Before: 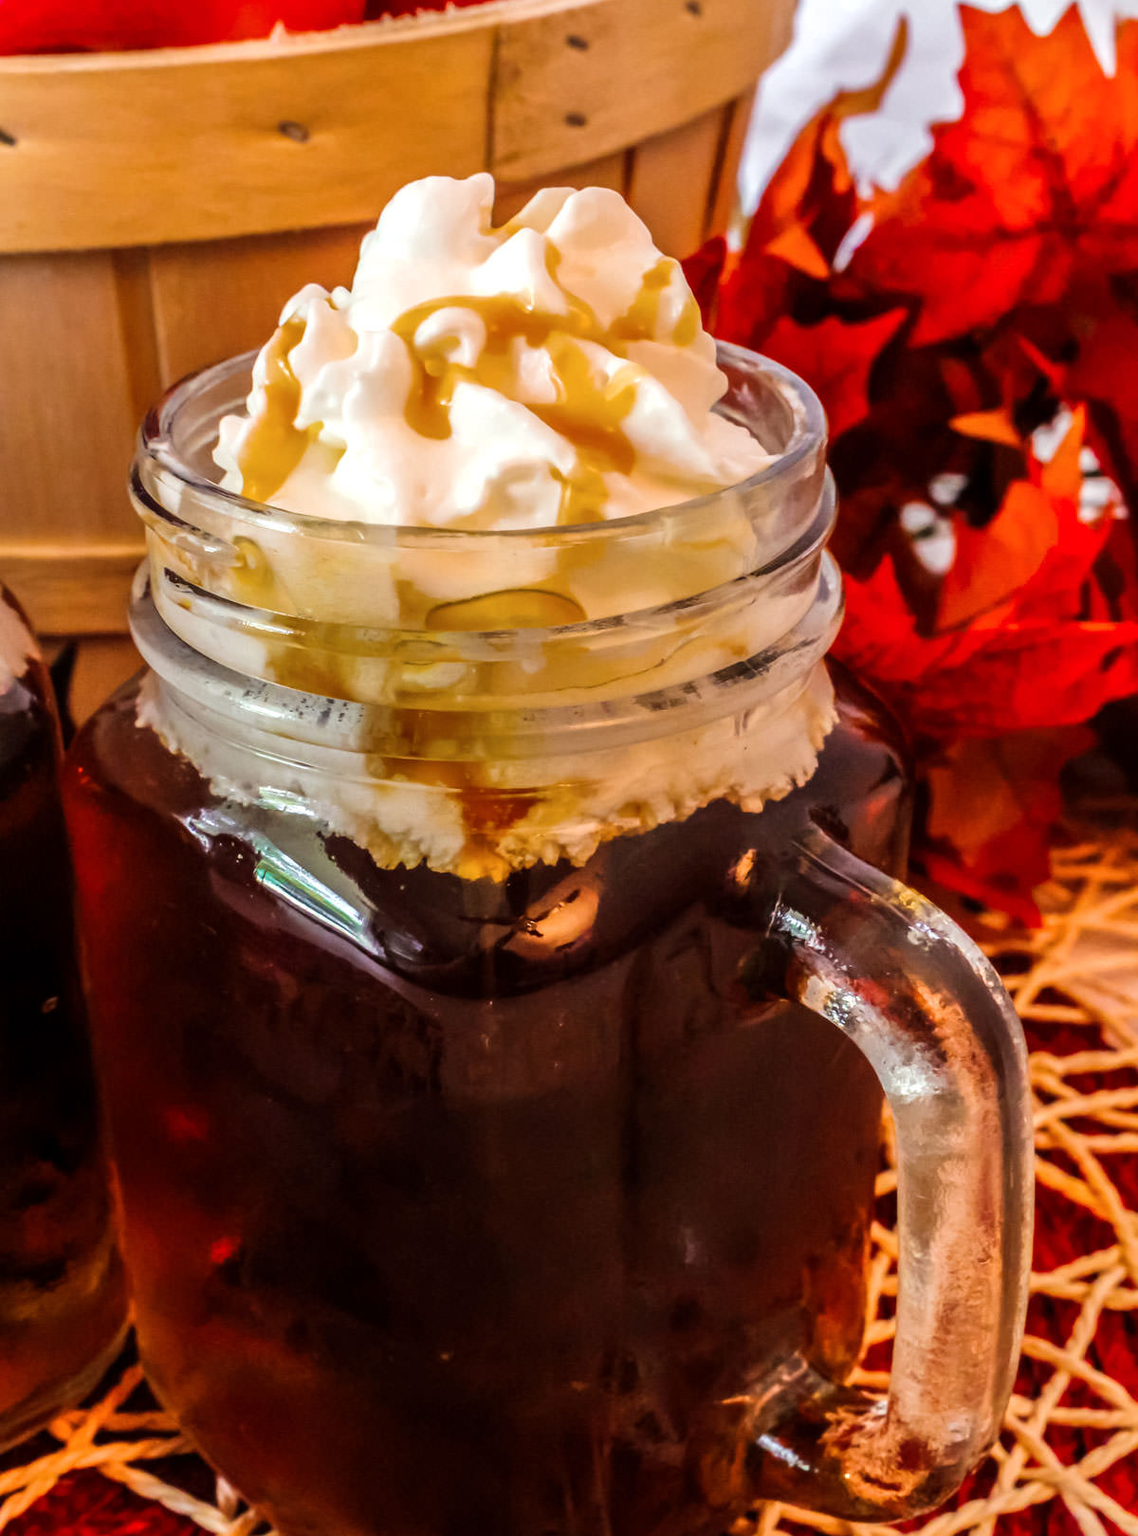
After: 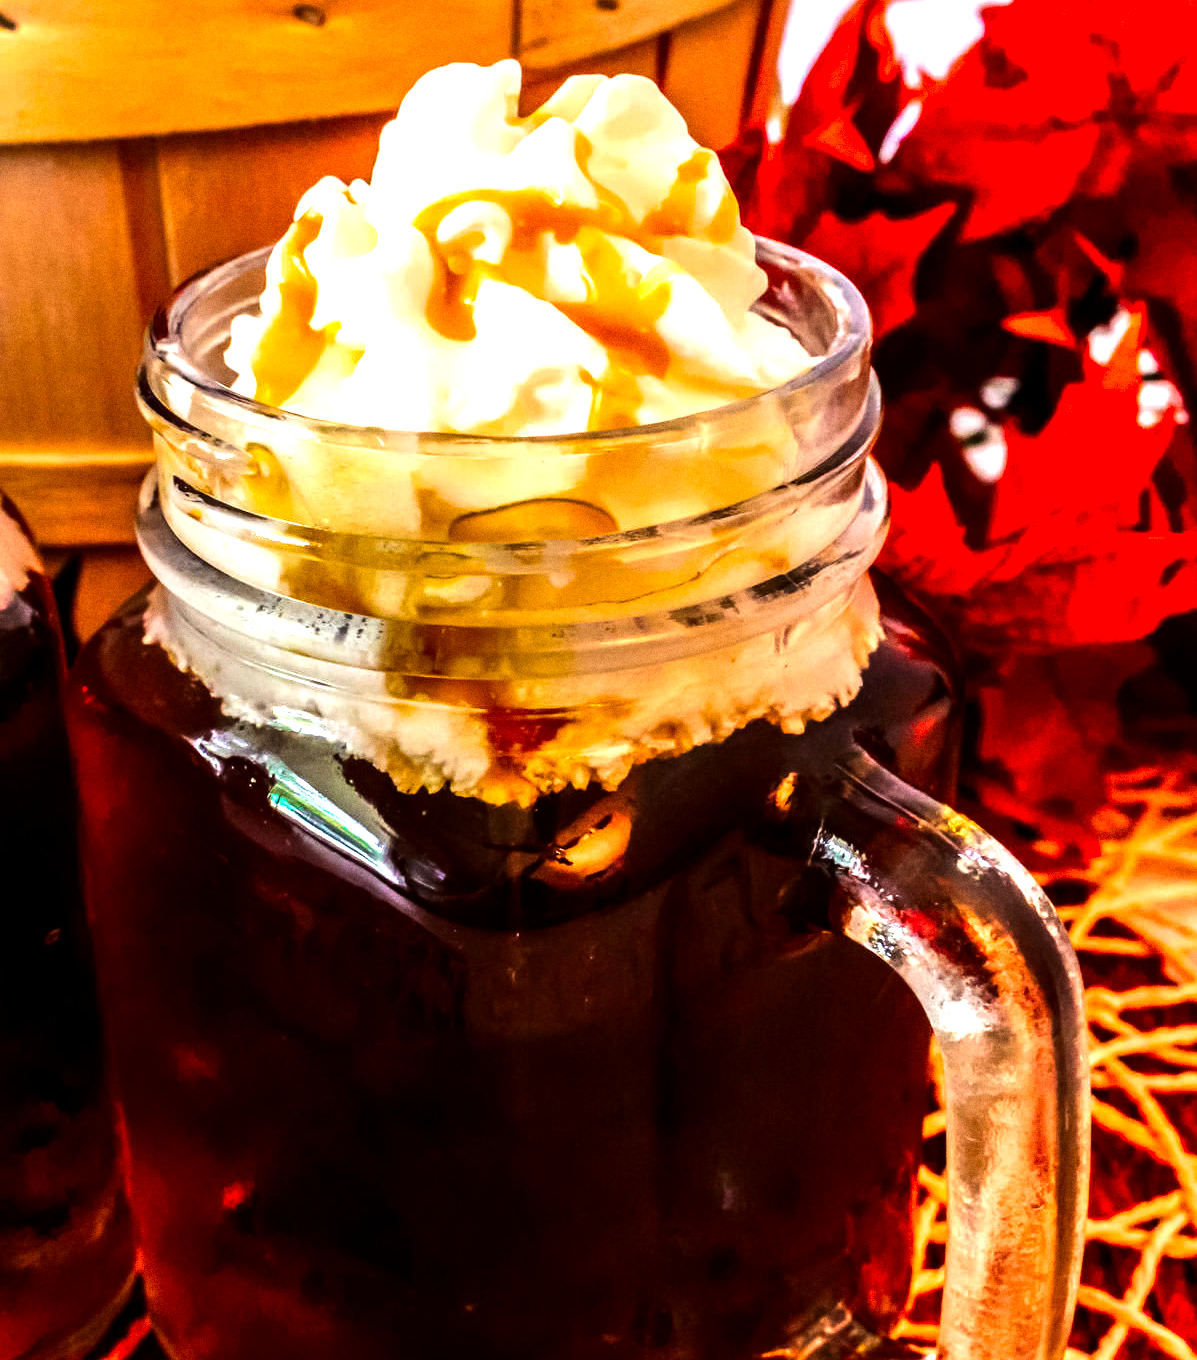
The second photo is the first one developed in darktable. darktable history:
tone equalizer: -8 EV -1.08 EV, -7 EV -1.01 EV, -6 EV -0.867 EV, -5 EV -0.578 EV, -3 EV 0.578 EV, -2 EV 0.867 EV, -1 EV 1.01 EV, +0 EV 1.08 EV, edges refinement/feathering 500, mask exposure compensation -1.57 EV, preserve details no
local contrast: highlights 100%, shadows 100%, detail 120%, midtone range 0.2
crop: top 7.625%, bottom 8.027%
grain: coarseness 0.09 ISO
contrast brightness saturation: brightness -0.02, saturation 0.35
